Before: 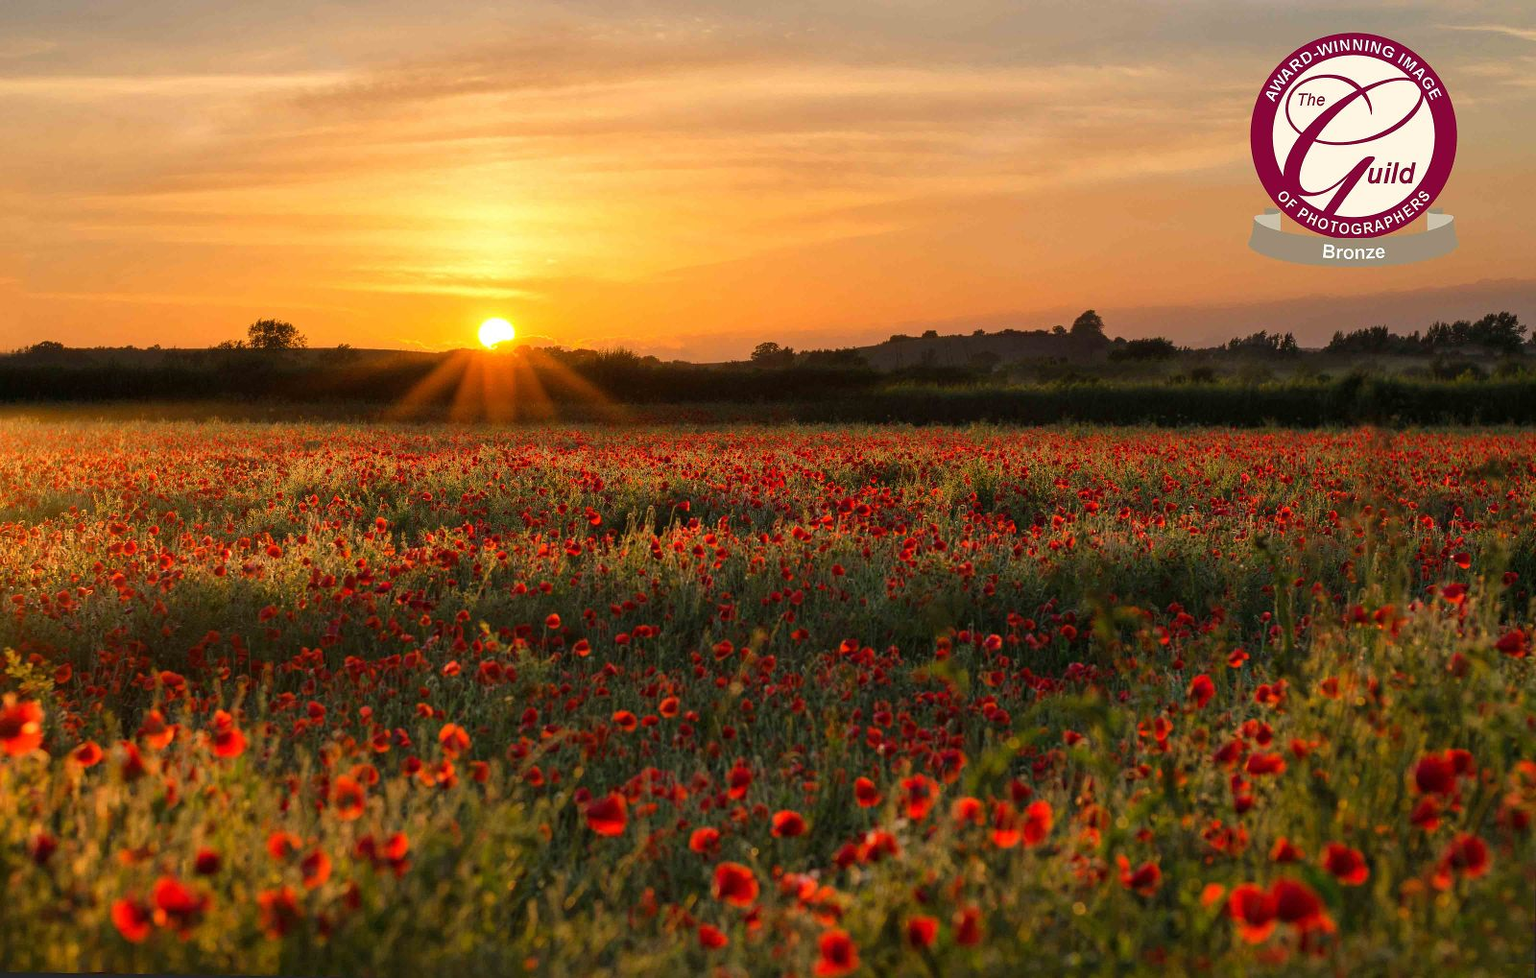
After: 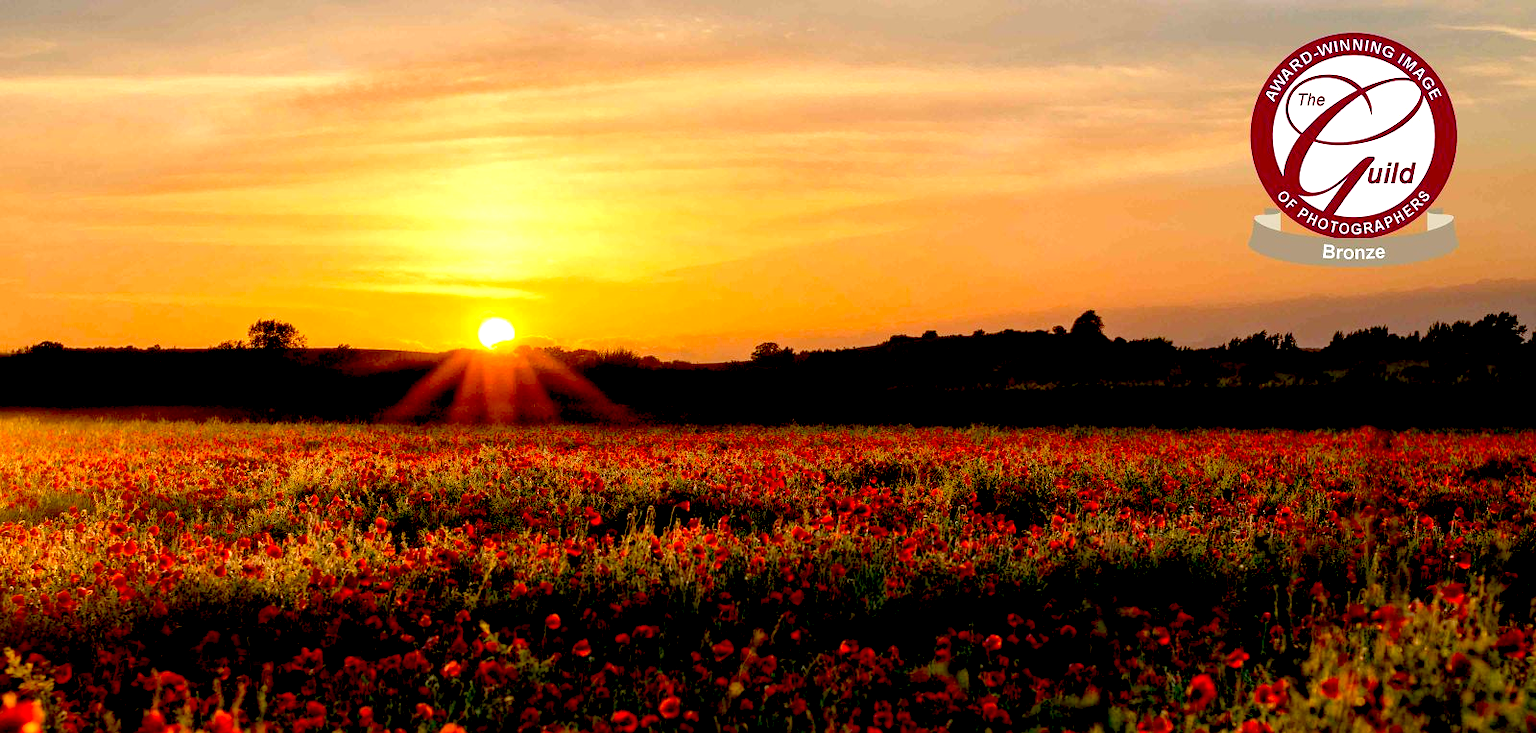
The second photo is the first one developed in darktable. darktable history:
exposure: black level correction 0.039, exposure 0.5 EV, compensate highlight preservation false
crop: bottom 24.989%
